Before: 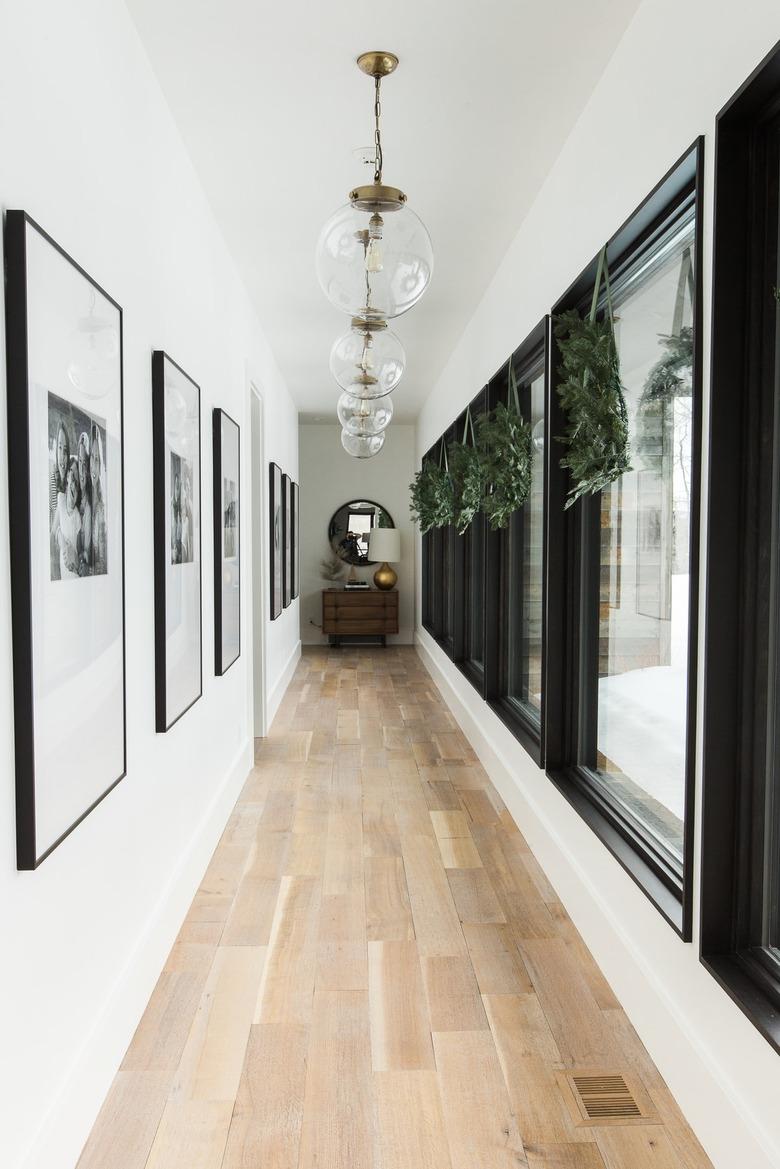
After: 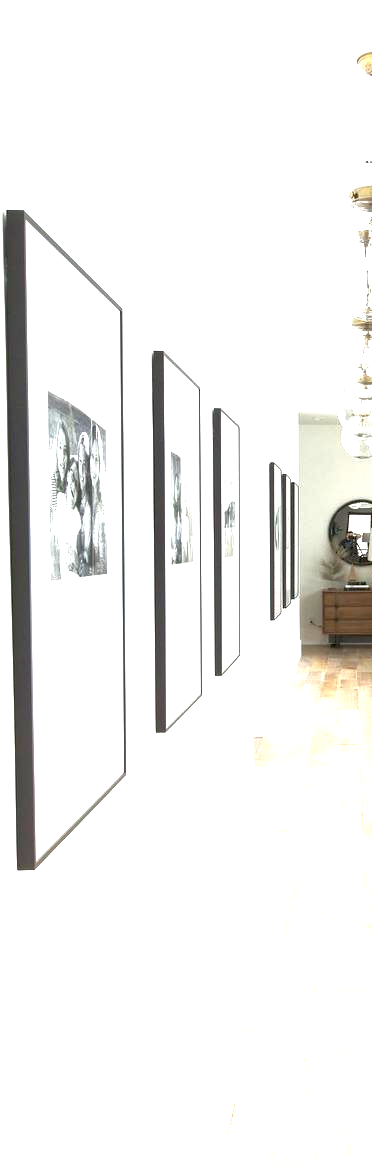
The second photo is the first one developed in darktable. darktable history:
tone equalizer: -8 EV 0.281 EV, -7 EV 0.422 EV, -6 EV 0.445 EV, -5 EV 0.232 EV, -3 EV -0.283 EV, -2 EV -0.44 EV, -1 EV -0.4 EV, +0 EV -0.242 EV, edges refinement/feathering 500, mask exposure compensation -1.57 EV, preserve details no
exposure: black level correction 0.001, exposure 1.806 EV, compensate highlight preservation false
crop and rotate: left 0.001%, top 0%, right 52.237%
